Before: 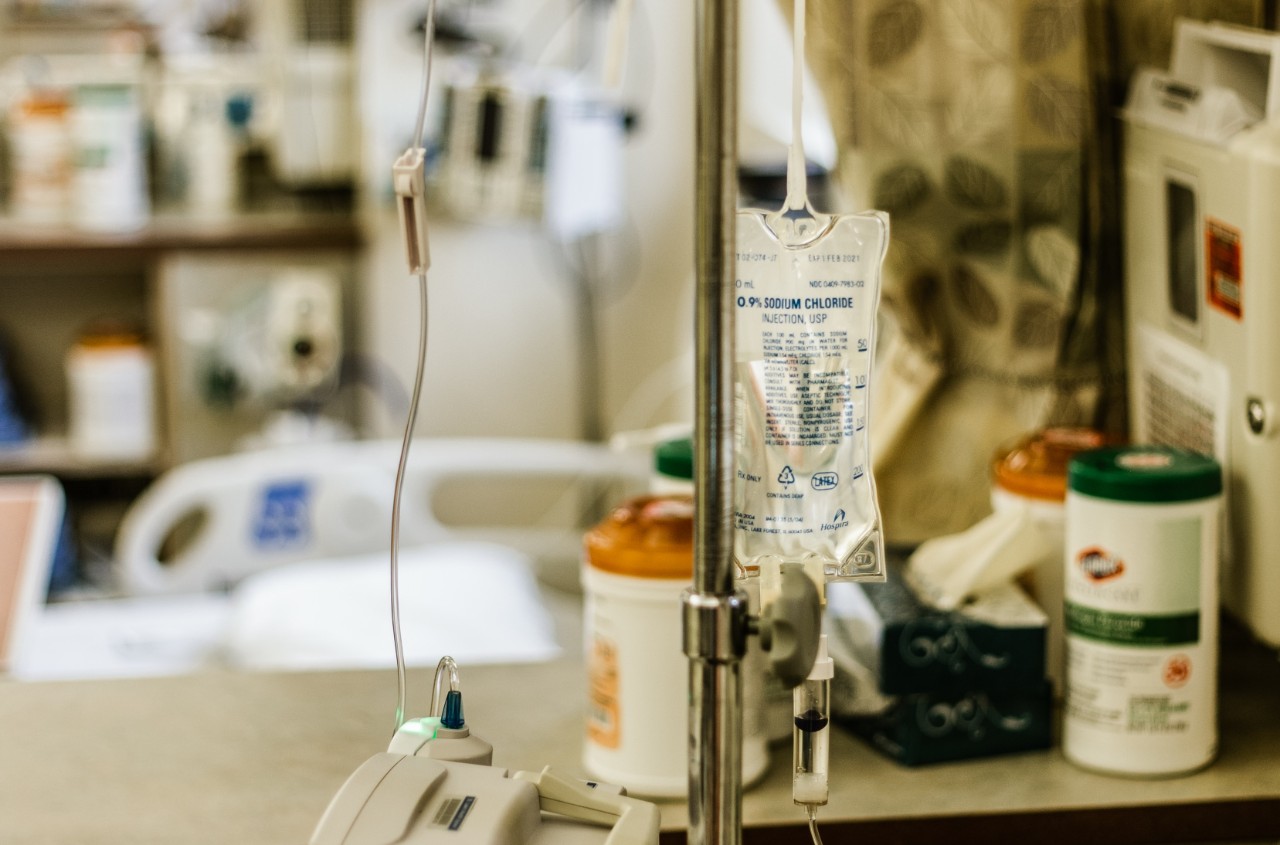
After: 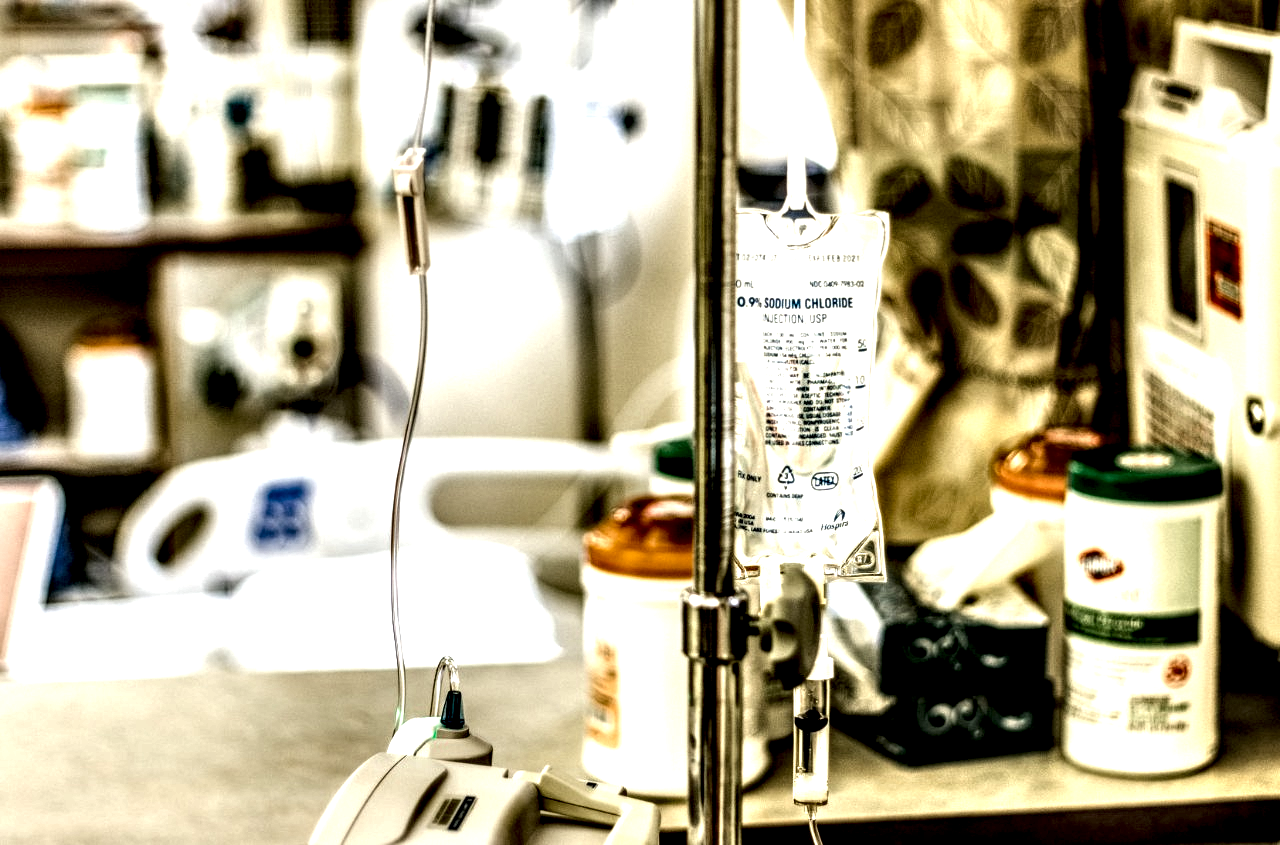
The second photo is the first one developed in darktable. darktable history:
exposure: exposure 0.6 EV, compensate highlight preservation false
local contrast: highlights 115%, shadows 42%, detail 293%
